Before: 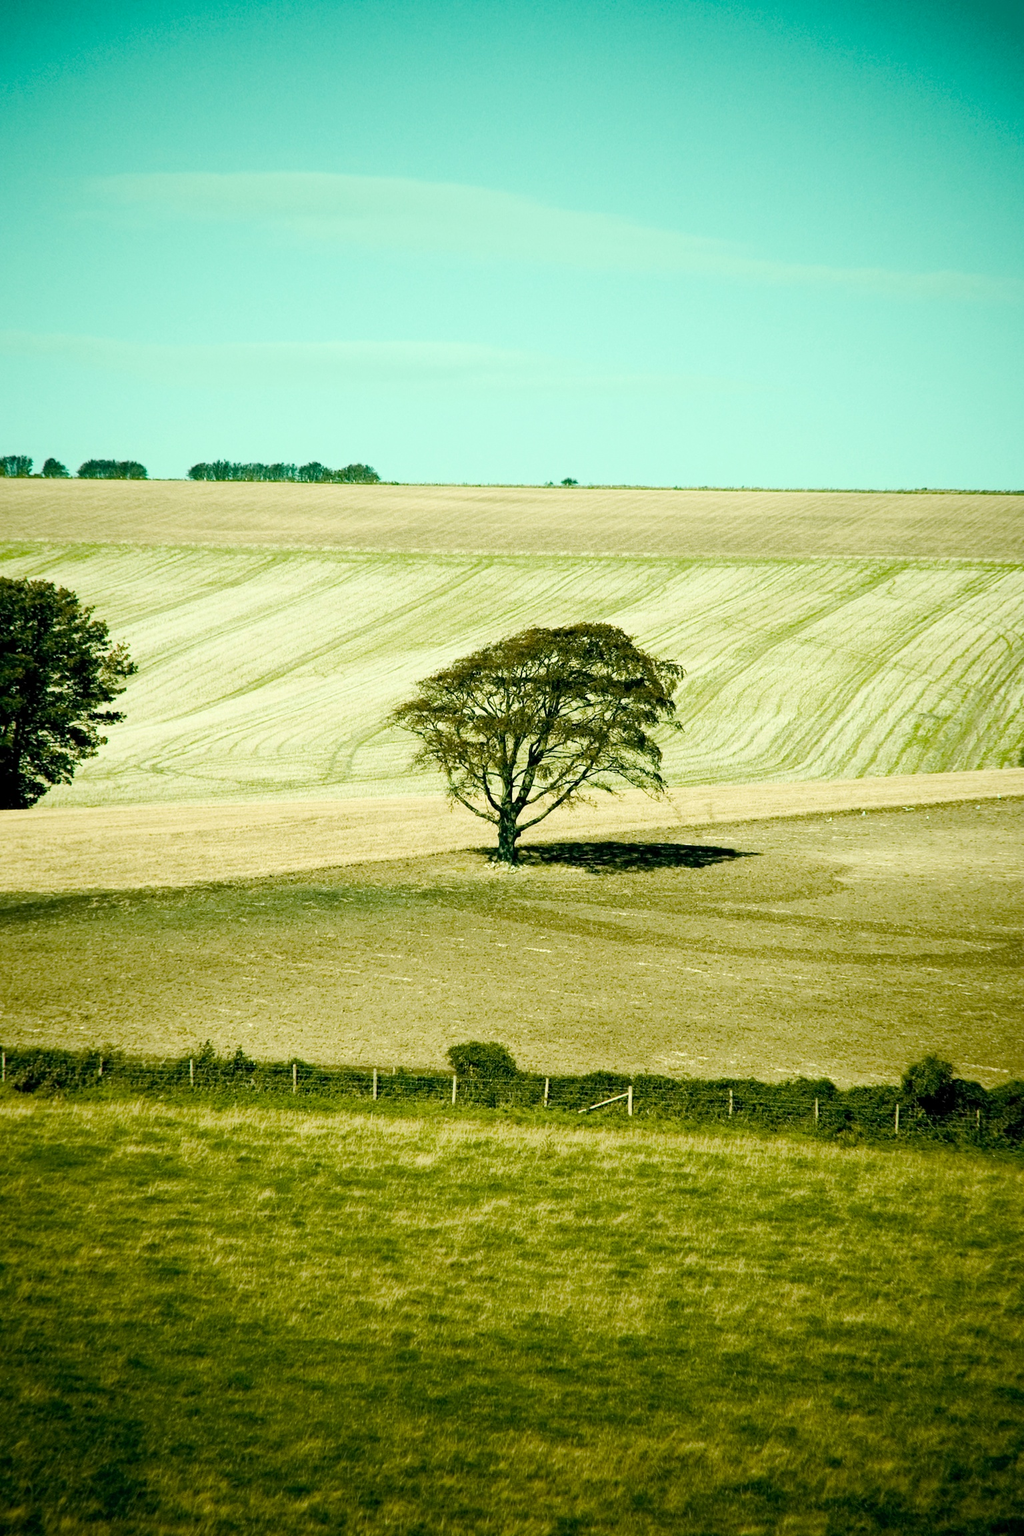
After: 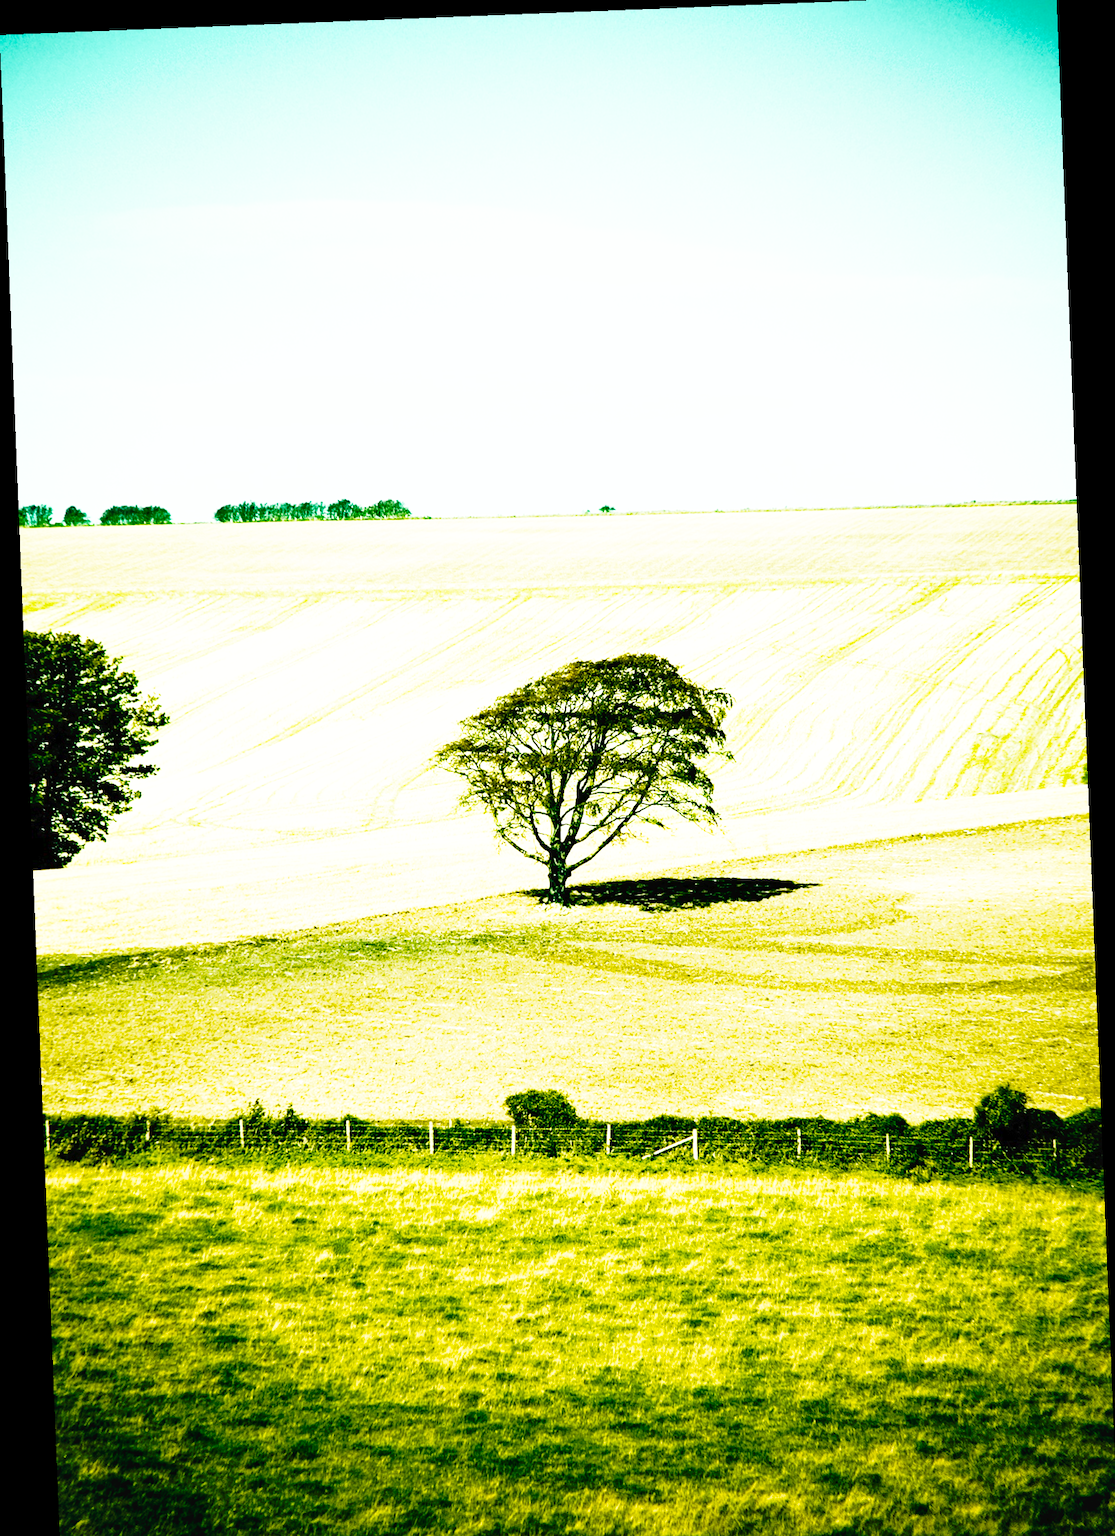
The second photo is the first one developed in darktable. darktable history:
crop: top 0.448%, right 0.264%, bottom 5.045%
tone curve: curves: ch0 [(0, 0) (0.003, 0.02) (0.011, 0.021) (0.025, 0.022) (0.044, 0.023) (0.069, 0.026) (0.1, 0.04) (0.136, 0.06) (0.177, 0.092) (0.224, 0.127) (0.277, 0.176) (0.335, 0.258) (0.399, 0.349) (0.468, 0.444) (0.543, 0.546) (0.623, 0.649) (0.709, 0.754) (0.801, 0.842) (0.898, 0.922) (1, 1)], preserve colors none
base curve: curves: ch0 [(0, 0) (0.012, 0.01) (0.073, 0.168) (0.31, 0.711) (0.645, 0.957) (1, 1)], preserve colors none
shadows and highlights: radius 125.46, shadows 30.51, highlights -30.51, low approximation 0.01, soften with gaussian
tone equalizer: -8 EV -0.417 EV, -7 EV -0.389 EV, -6 EV -0.333 EV, -5 EV -0.222 EV, -3 EV 0.222 EV, -2 EV 0.333 EV, -1 EV 0.389 EV, +0 EV 0.417 EV, edges refinement/feathering 500, mask exposure compensation -1.57 EV, preserve details no
rotate and perspective: rotation -2.29°, automatic cropping off
